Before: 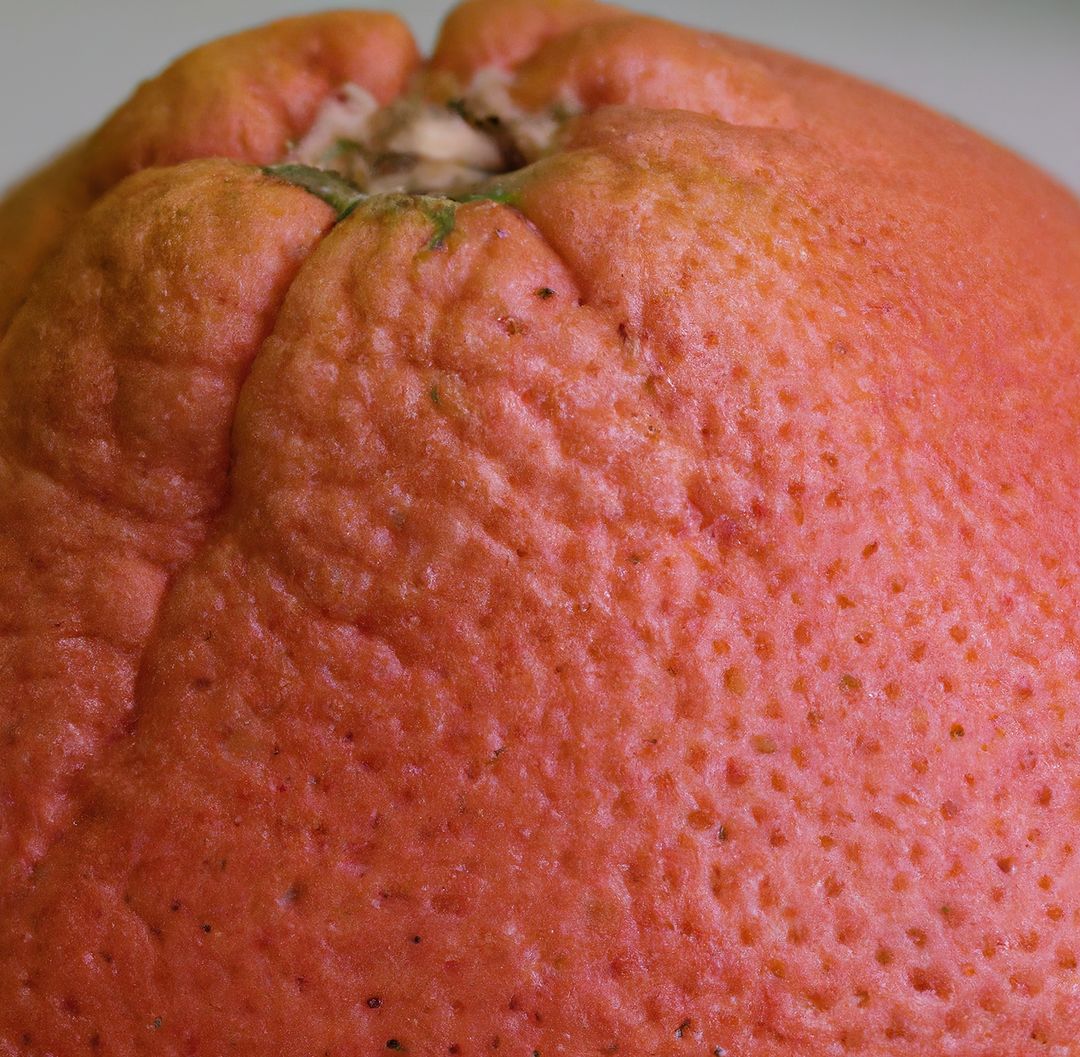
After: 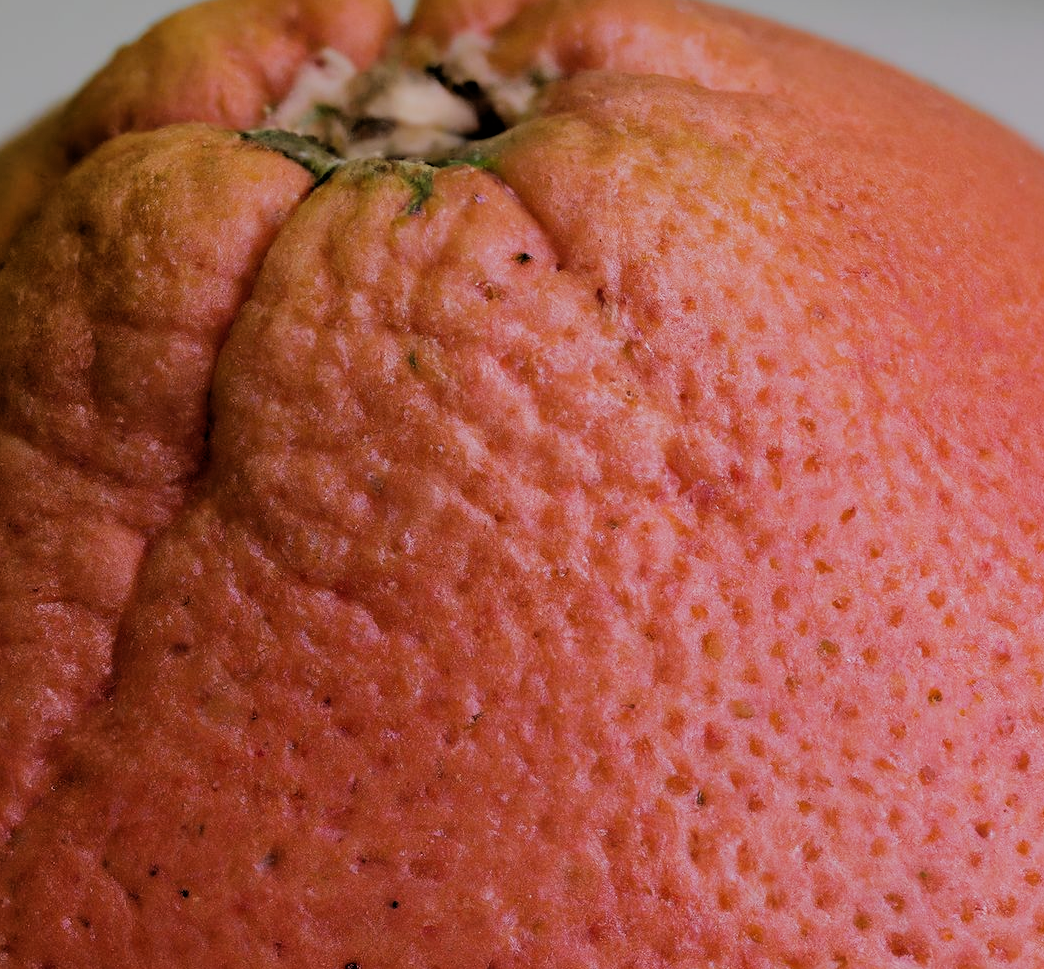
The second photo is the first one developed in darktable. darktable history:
color zones: curves: ch2 [(0, 0.5) (0.143, 0.517) (0.286, 0.571) (0.429, 0.522) (0.571, 0.5) (0.714, 0.5) (0.857, 0.5) (1, 0.5)], mix -92.42%
crop: left 2.111%, top 3.341%, right 1.145%, bottom 4.975%
filmic rgb: black relative exposure -2.85 EV, white relative exposure 4.56 EV, threshold 5.95 EV, hardness 1.68, contrast 1.261, iterations of high-quality reconstruction 0, enable highlight reconstruction true
